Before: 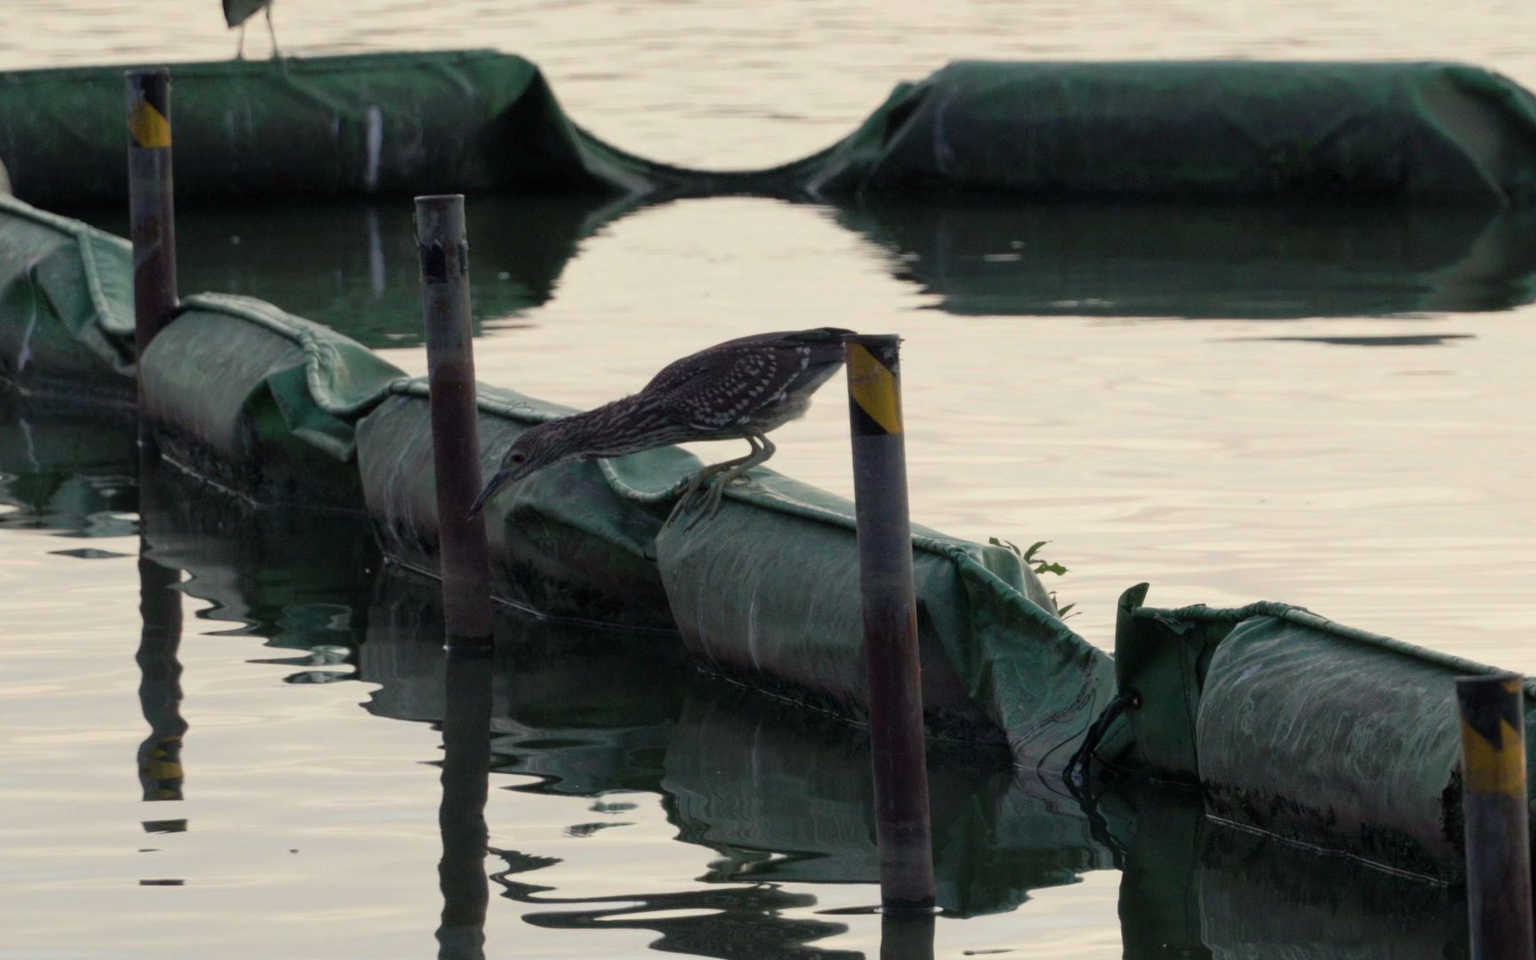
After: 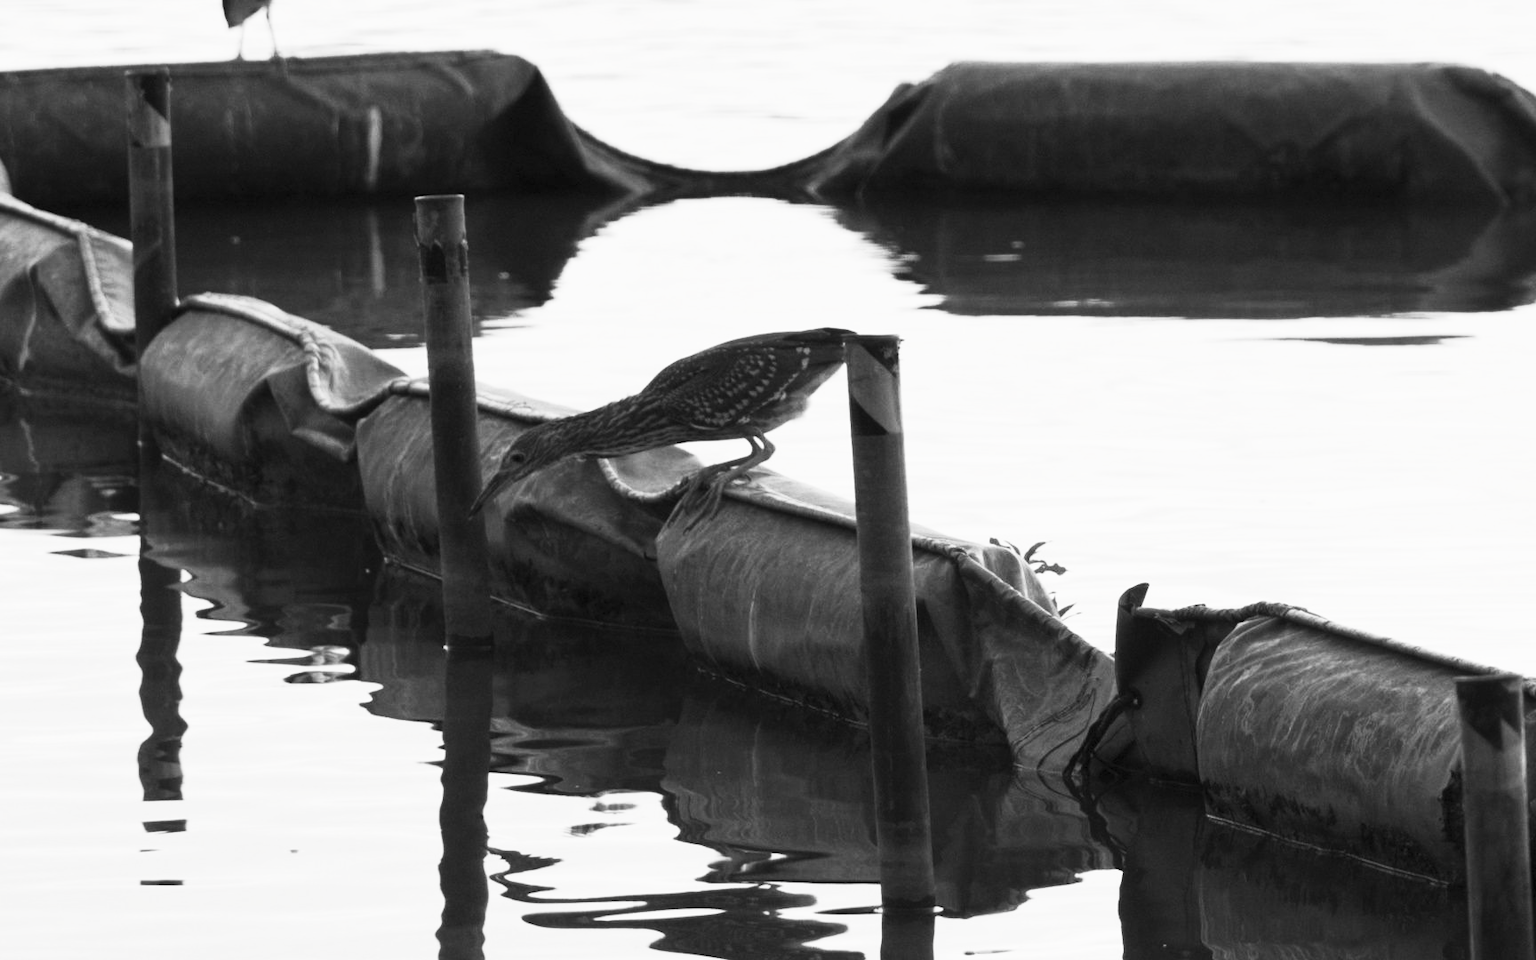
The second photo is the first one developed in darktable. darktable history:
contrast brightness saturation: contrast 0.519, brightness 0.462, saturation -0.993
tone equalizer: on, module defaults
